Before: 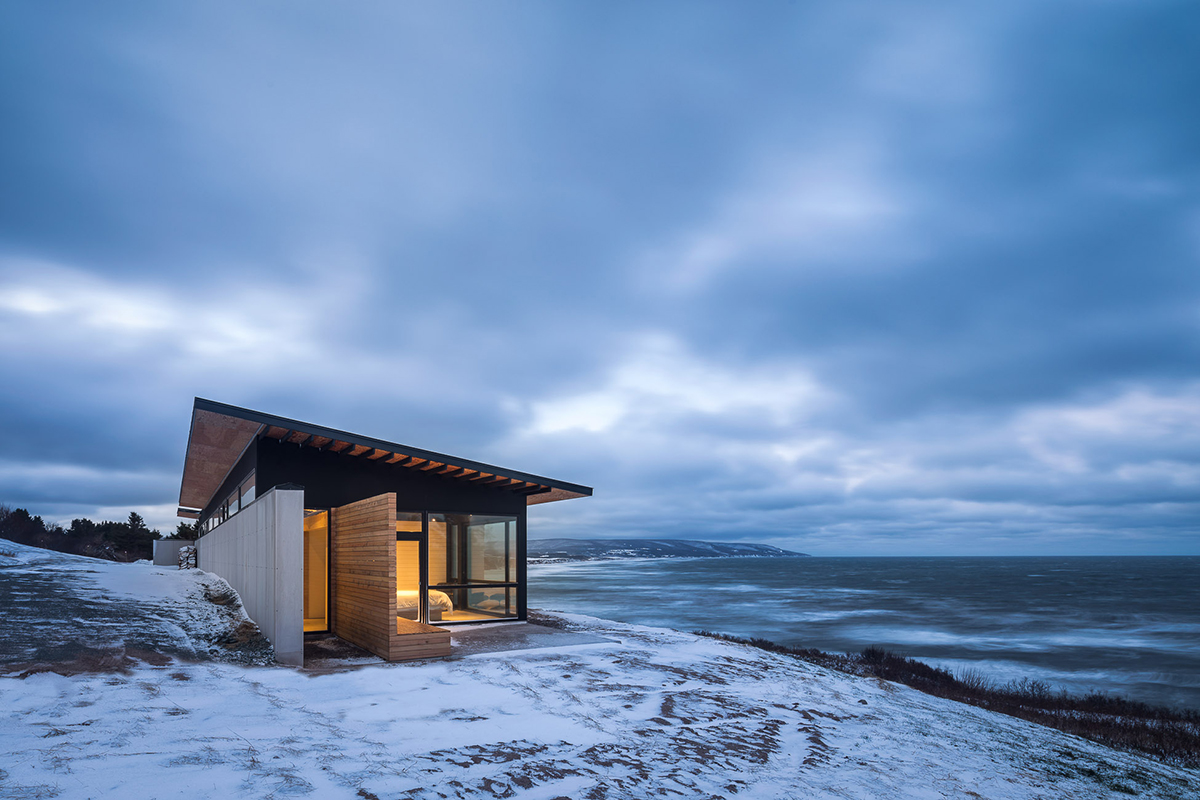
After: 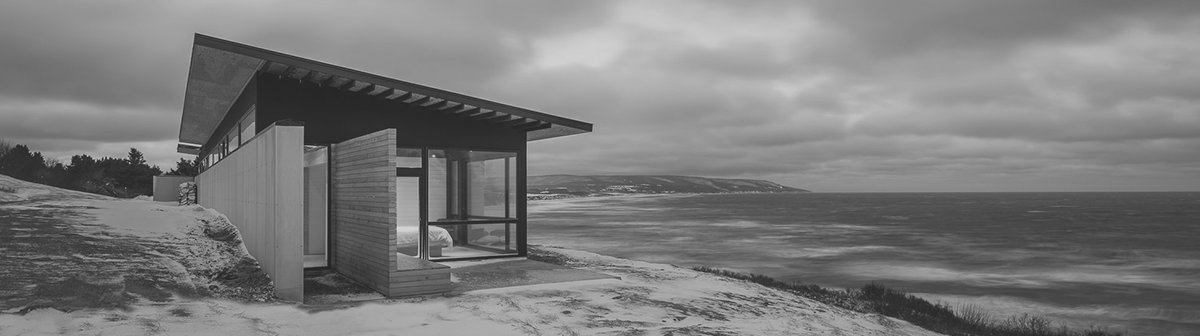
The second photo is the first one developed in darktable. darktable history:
monochrome: on, module defaults
crop: top 45.551%, bottom 12.262%
contrast brightness saturation: contrast -0.28
